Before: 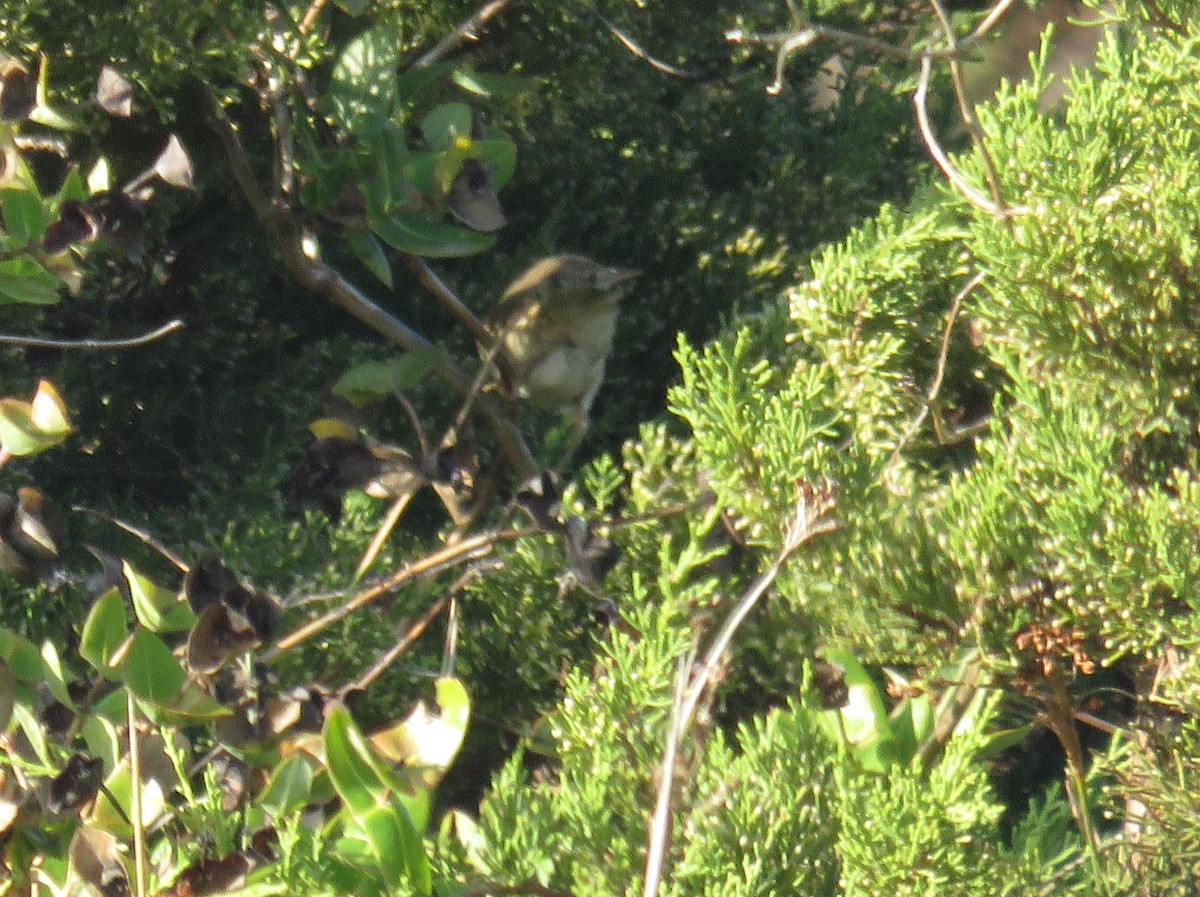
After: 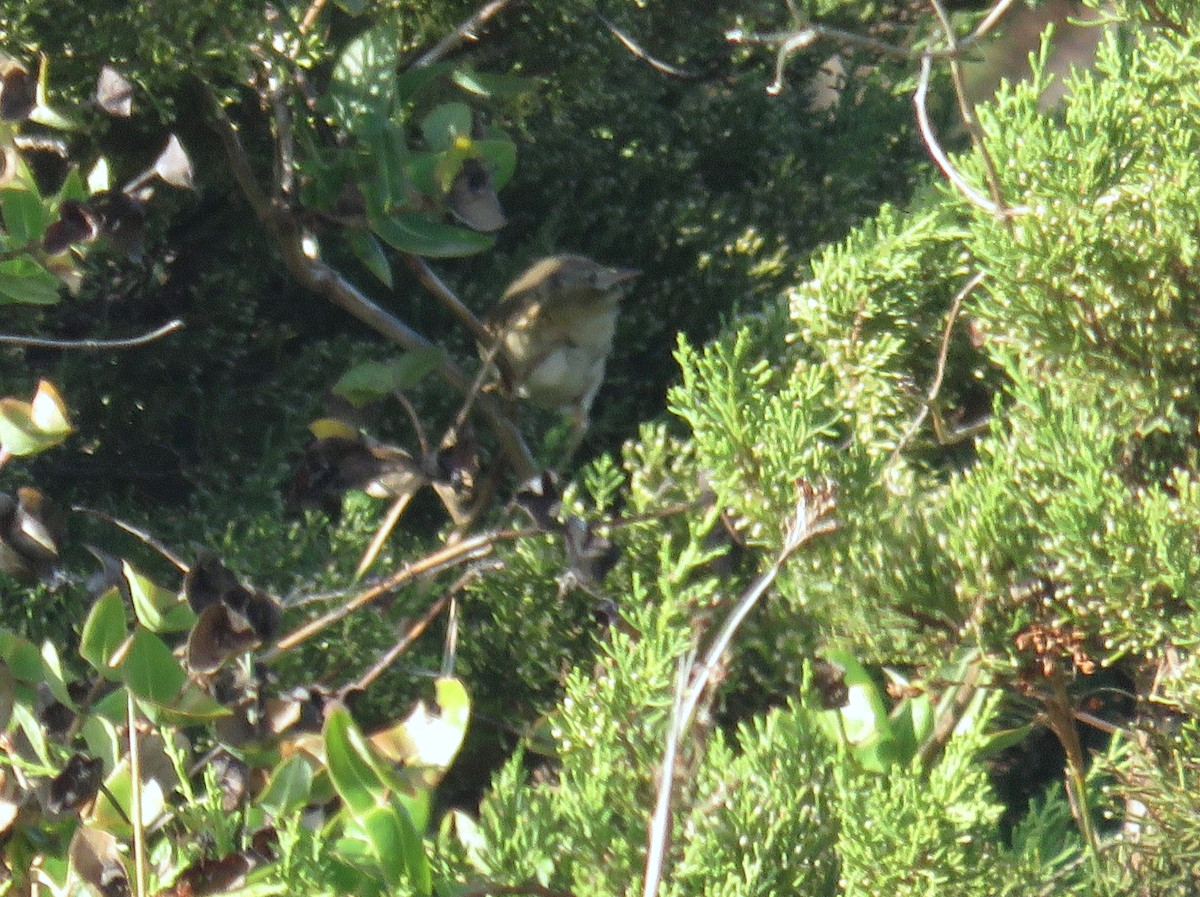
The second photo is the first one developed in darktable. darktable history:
color correction: highlights a* -0.792, highlights b* -9.54
